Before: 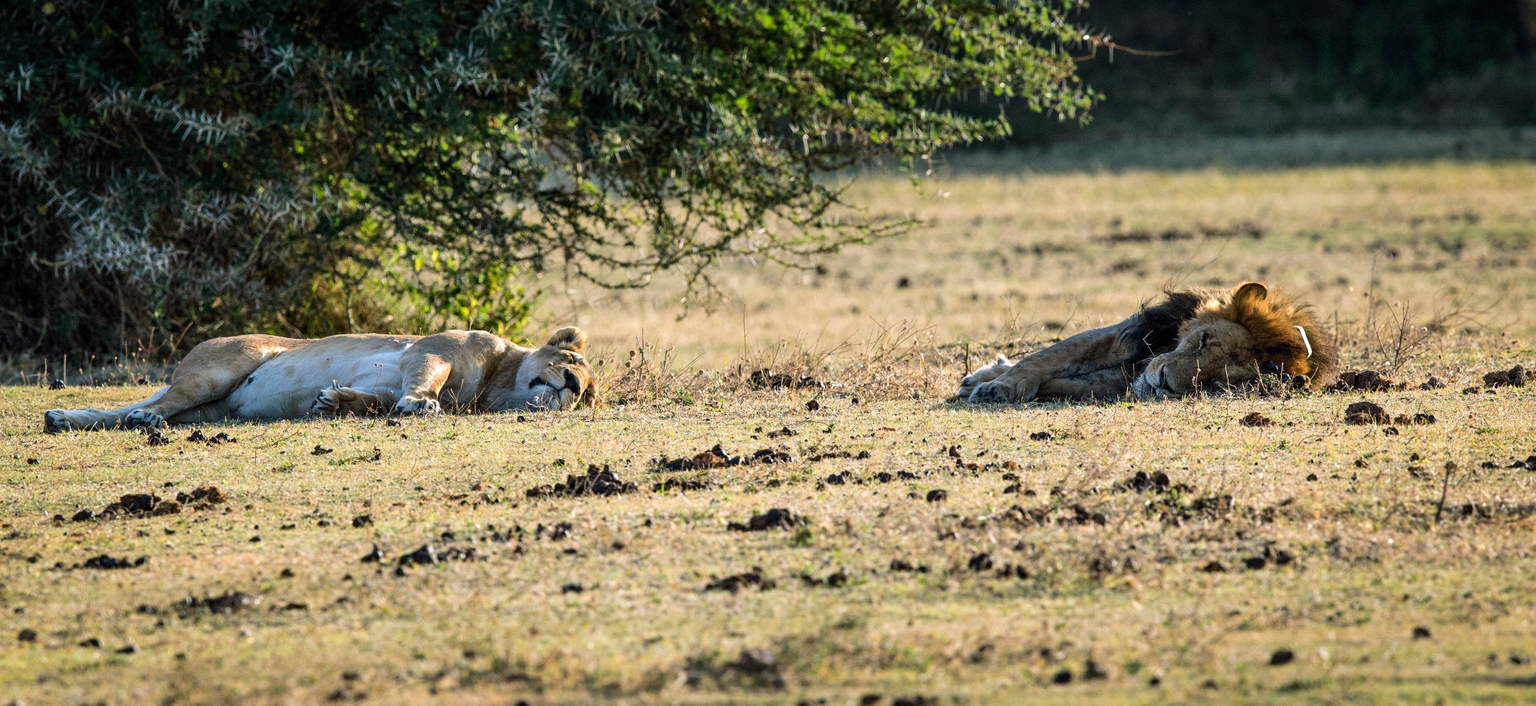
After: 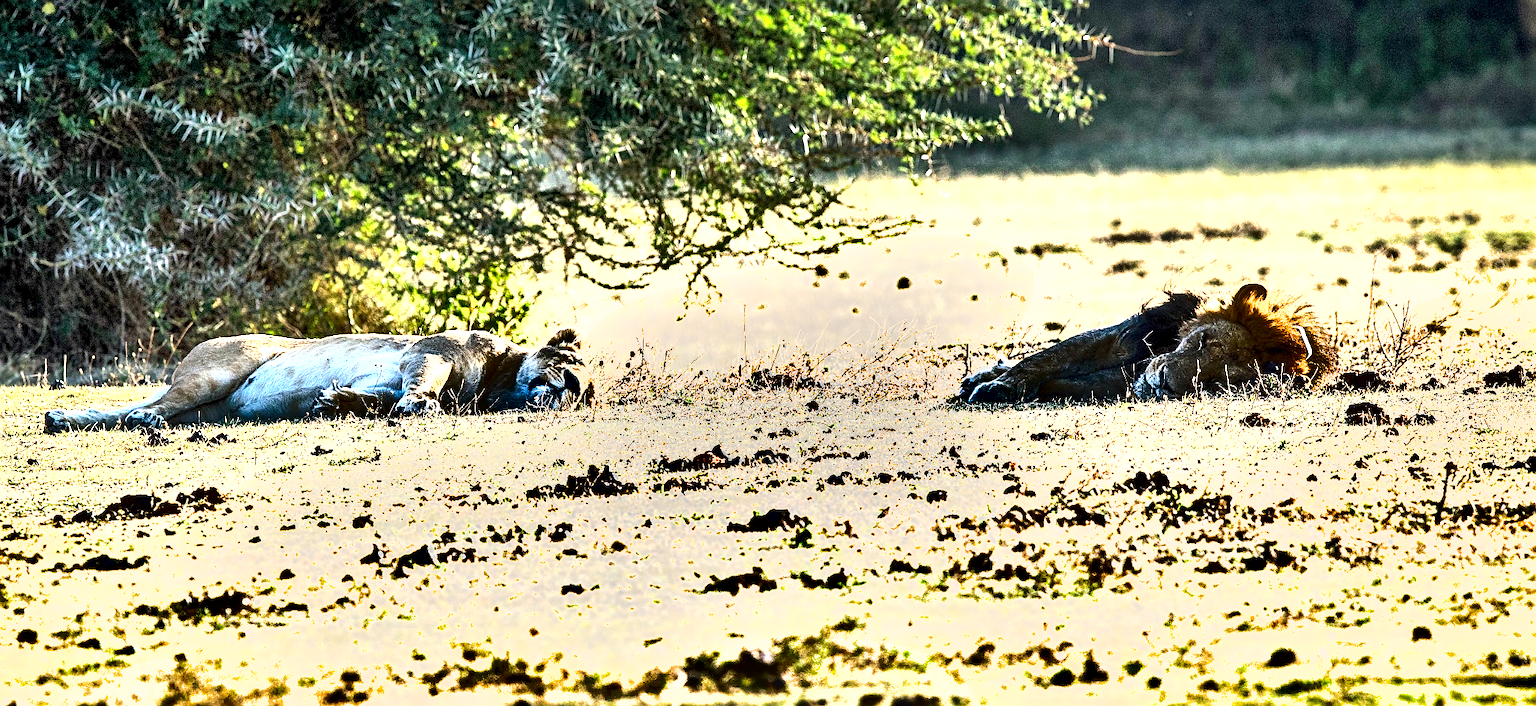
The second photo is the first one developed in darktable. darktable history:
sharpen: on, module defaults
shadows and highlights: radius 103.18, shadows 50.78, highlights -64.21, soften with gaussian
exposure: black level correction 0.001, exposure 1.735 EV, compensate highlight preservation false
